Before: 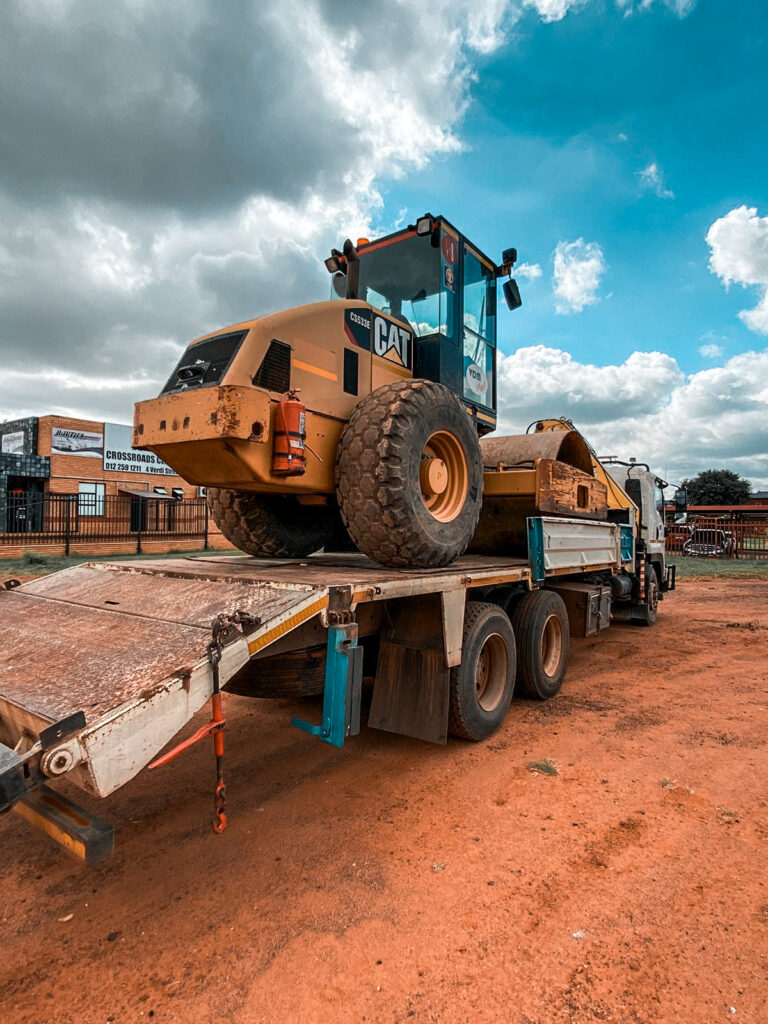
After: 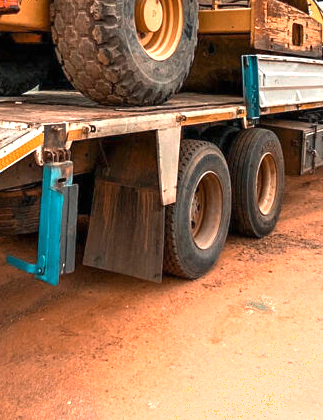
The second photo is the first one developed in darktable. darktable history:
white balance: emerald 1
exposure: black level correction 0, exposure 1.2 EV, compensate highlight preservation false
crop: left 37.221%, top 45.169%, right 20.63%, bottom 13.777%
shadows and highlights: shadows -21.3, highlights 100, soften with gaussian
